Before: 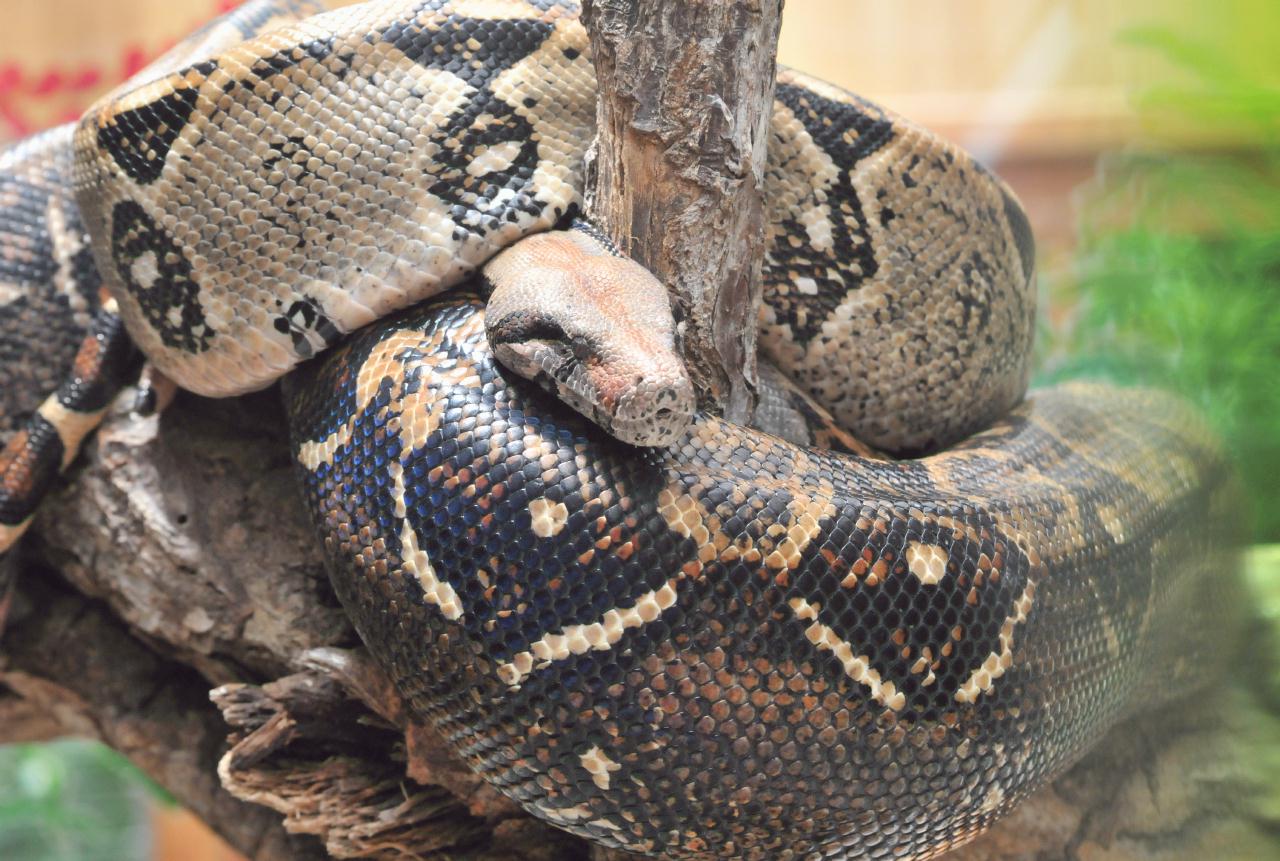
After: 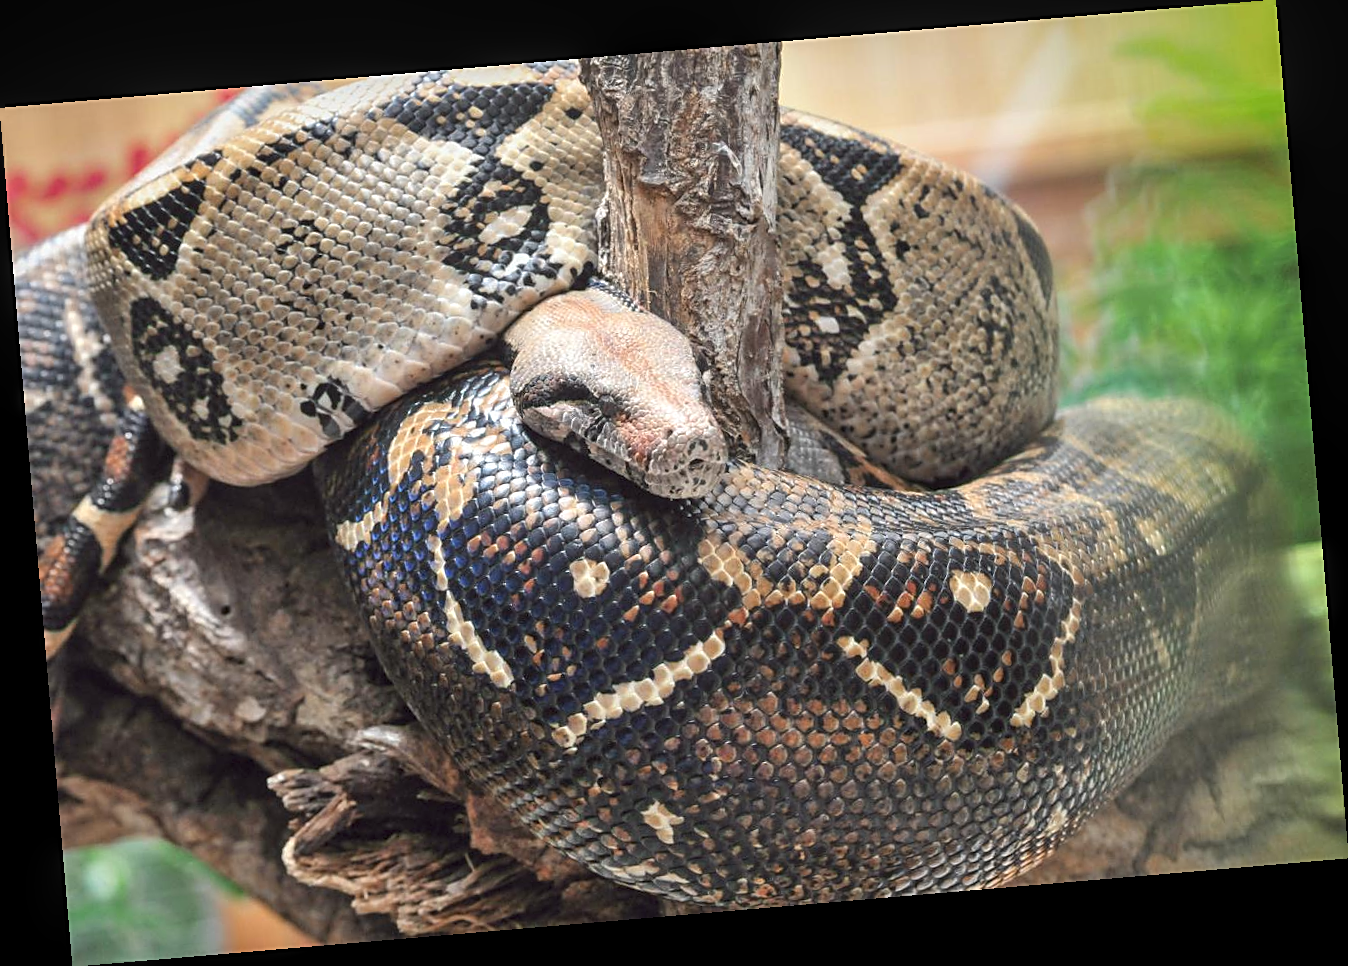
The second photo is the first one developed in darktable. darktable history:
local contrast: on, module defaults
sharpen: on, module defaults
rotate and perspective: rotation -4.86°, automatic cropping off
